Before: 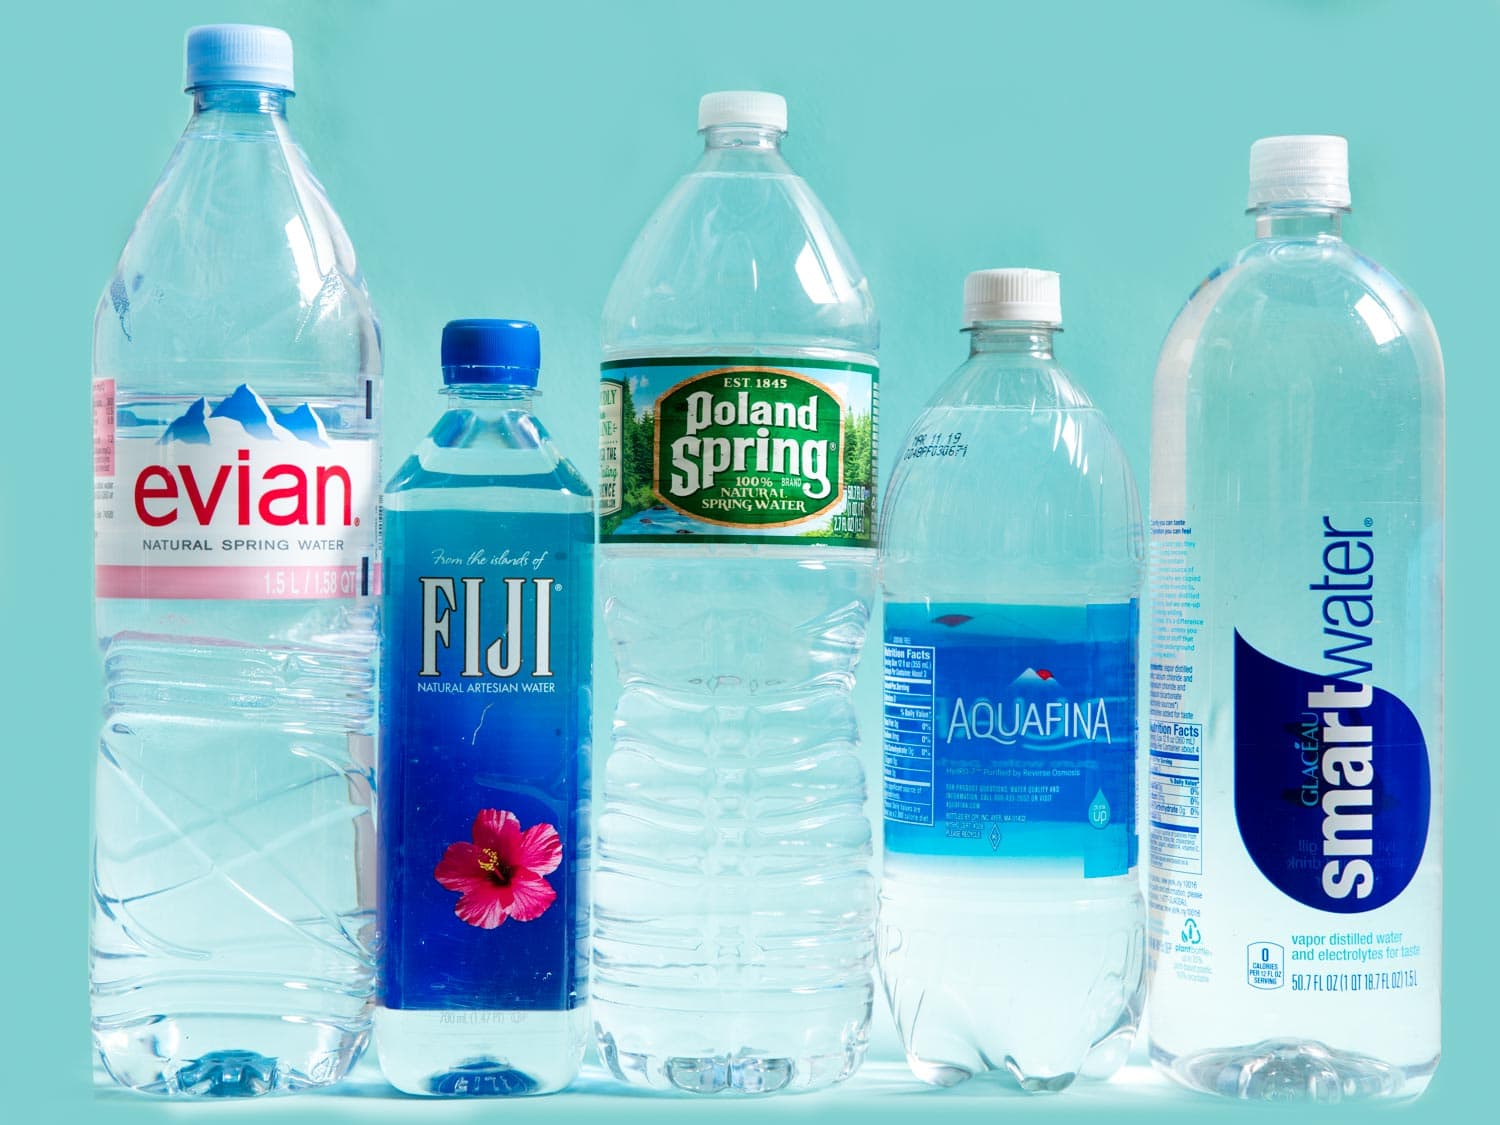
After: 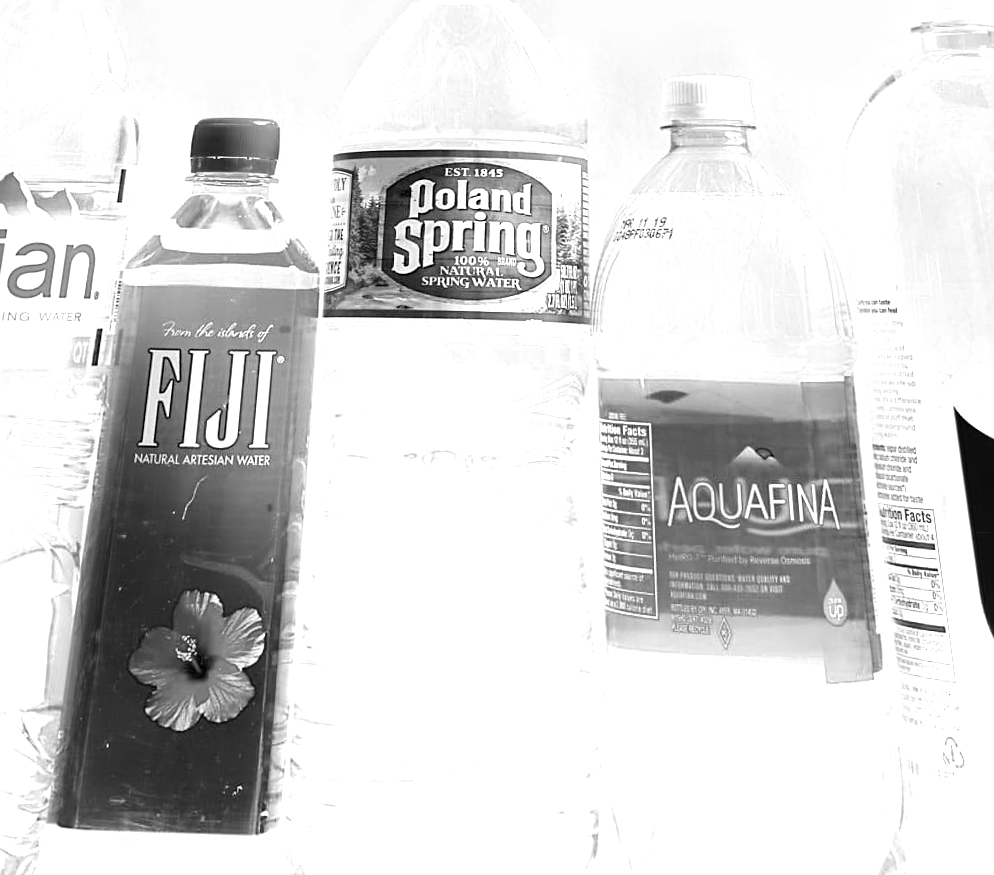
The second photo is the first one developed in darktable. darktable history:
monochrome: on, module defaults
crop and rotate: left 10.071%, top 10.071%, right 10.02%, bottom 10.02%
exposure: black level correction 0, exposure 0.95 EV, compensate exposure bias true, compensate highlight preservation false
color balance rgb: perceptual saturation grading › global saturation 30%, global vibrance 30%
rotate and perspective: rotation 0.72°, lens shift (vertical) -0.352, lens shift (horizontal) -0.051, crop left 0.152, crop right 0.859, crop top 0.019, crop bottom 0.964
white balance: red 0.982, blue 1.018
sharpen: on, module defaults
